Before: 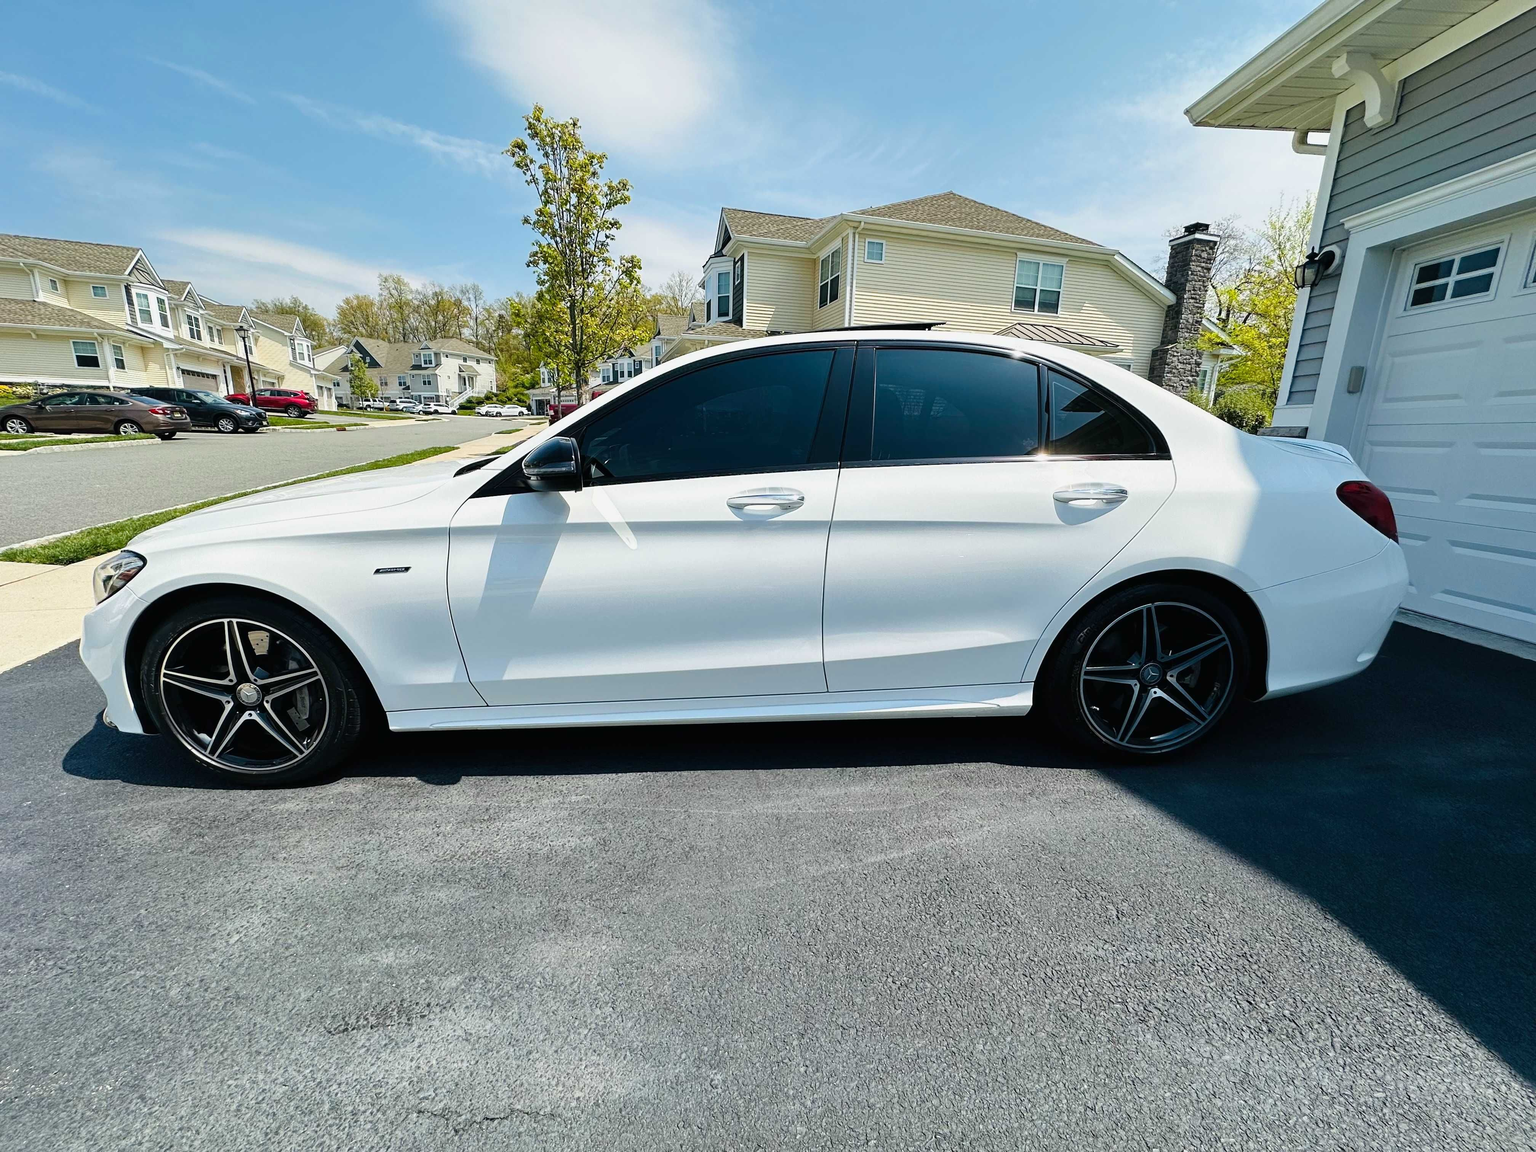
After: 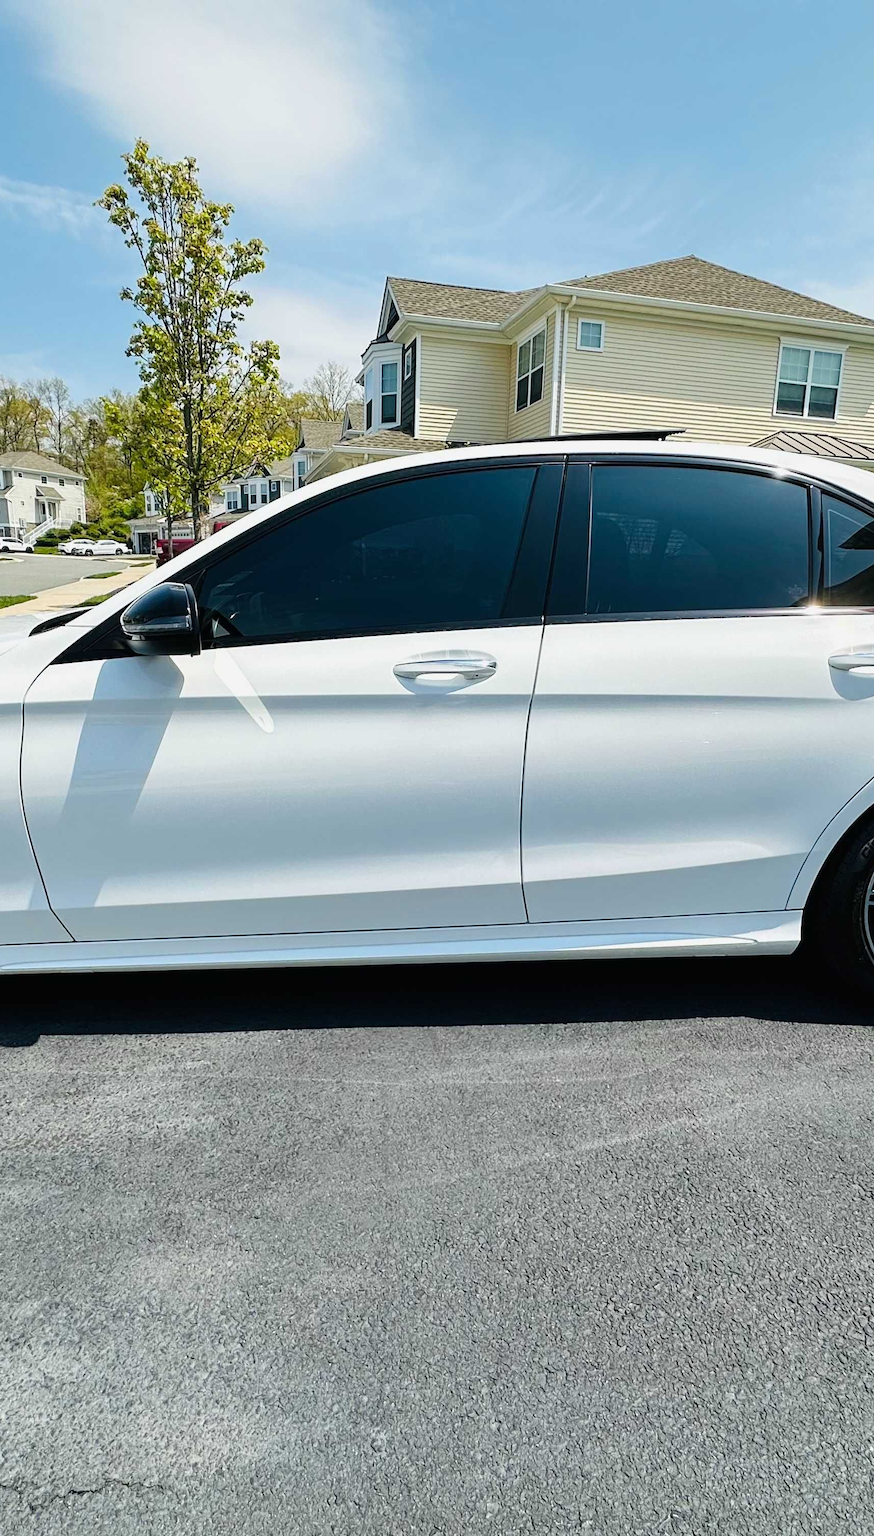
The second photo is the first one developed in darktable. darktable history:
crop: left 28.144%, right 29.126%
